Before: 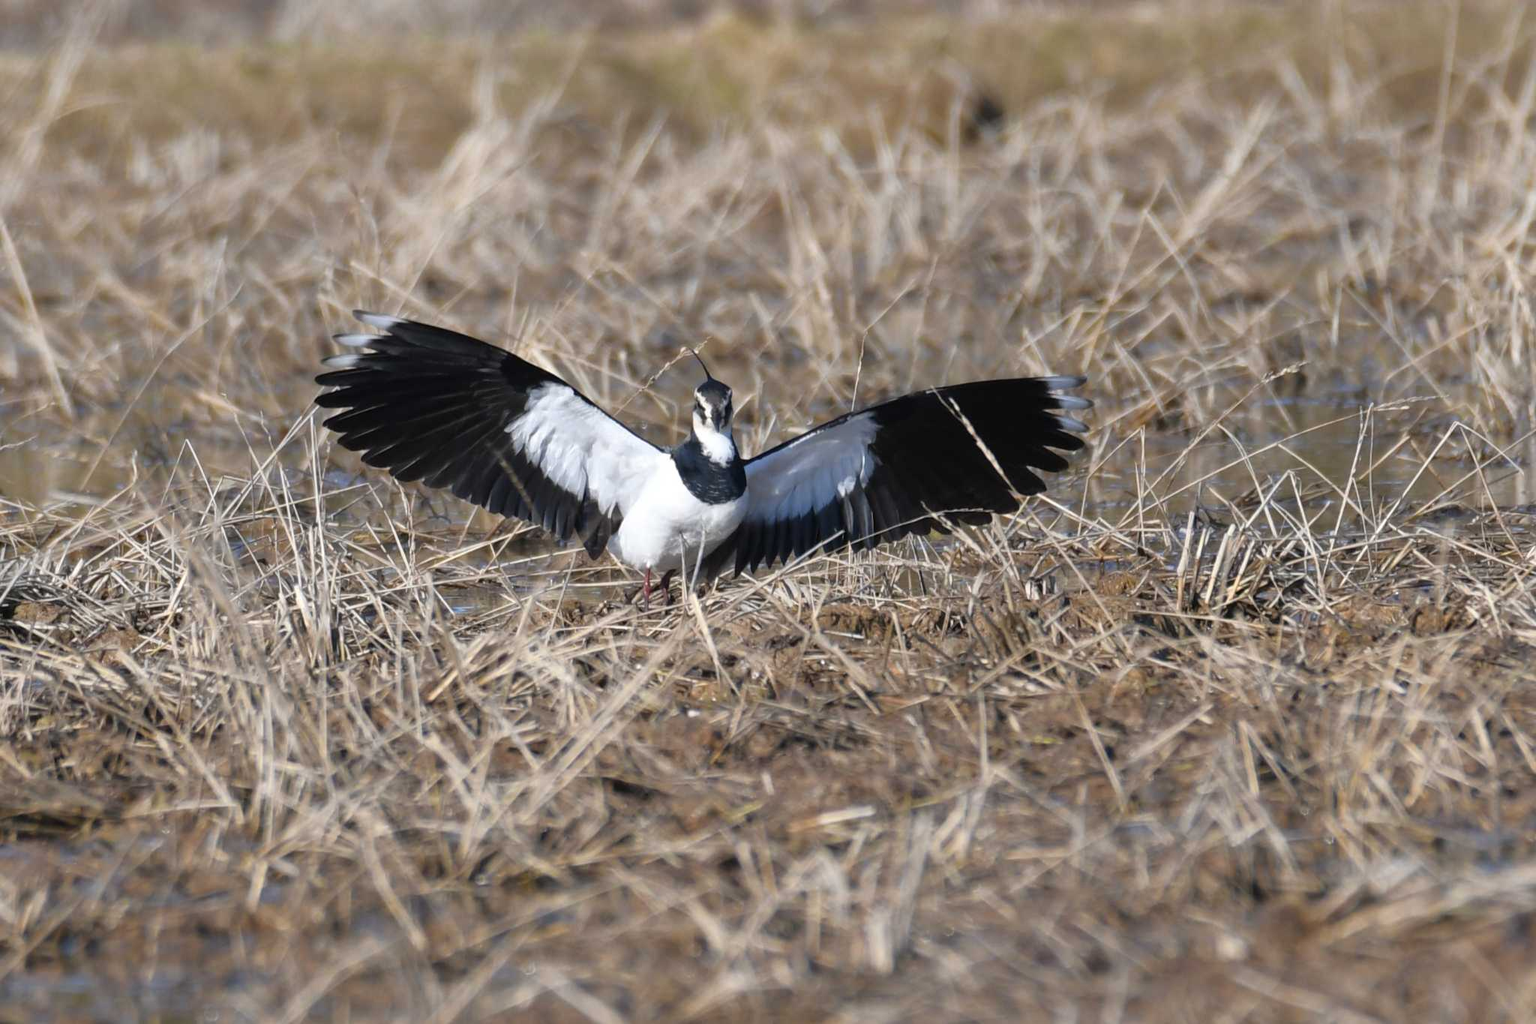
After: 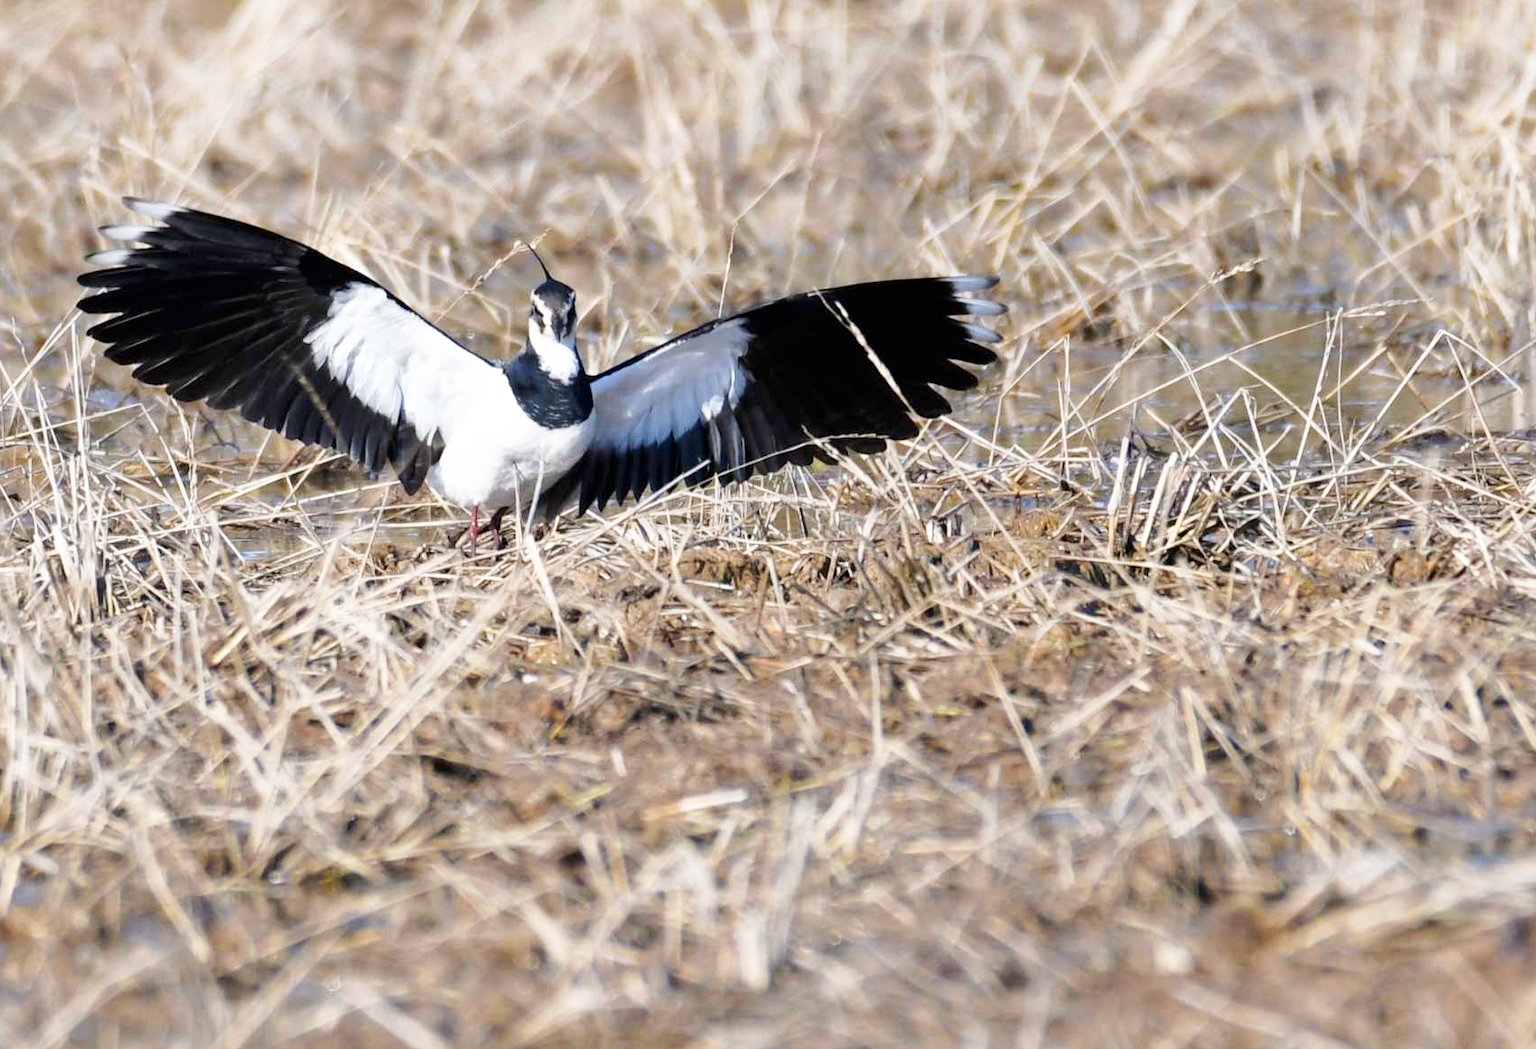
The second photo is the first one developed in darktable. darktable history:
exposure: black level correction 0.001, compensate highlight preservation false
base curve: curves: ch0 [(0, 0) (0.005, 0.002) (0.15, 0.3) (0.4, 0.7) (0.75, 0.95) (1, 1)], preserve colors none
crop: left 16.315%, top 14.246%
